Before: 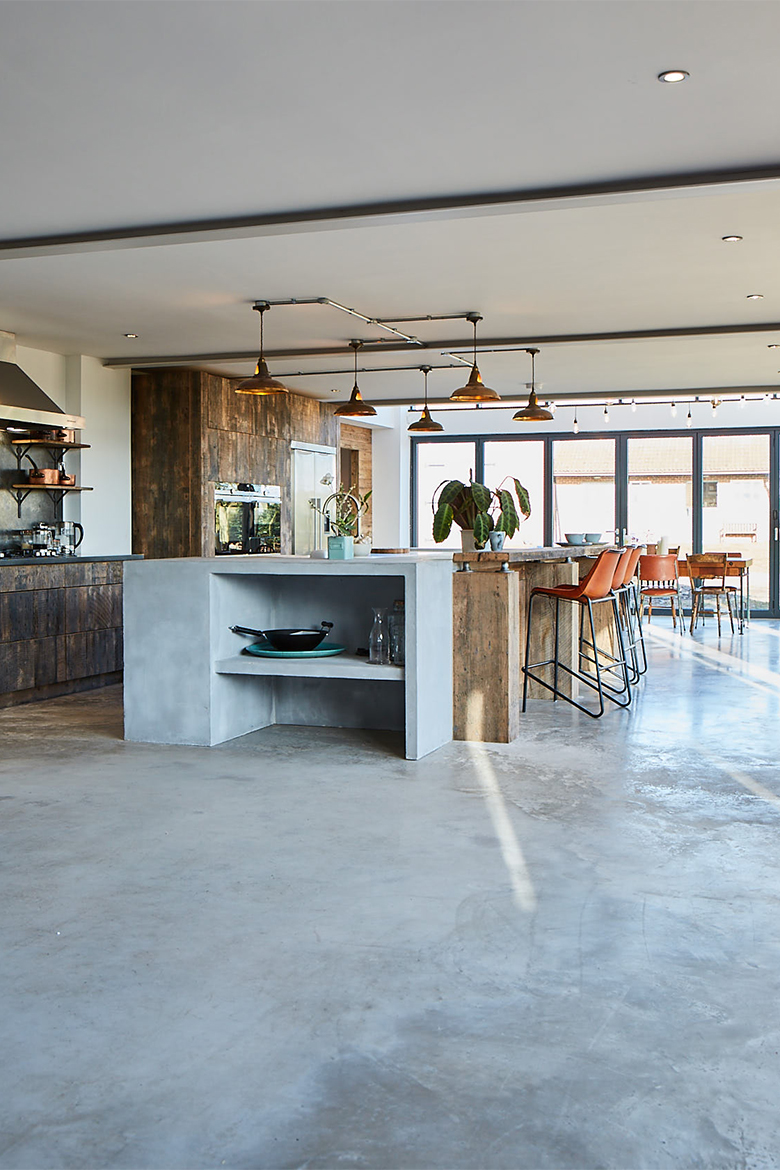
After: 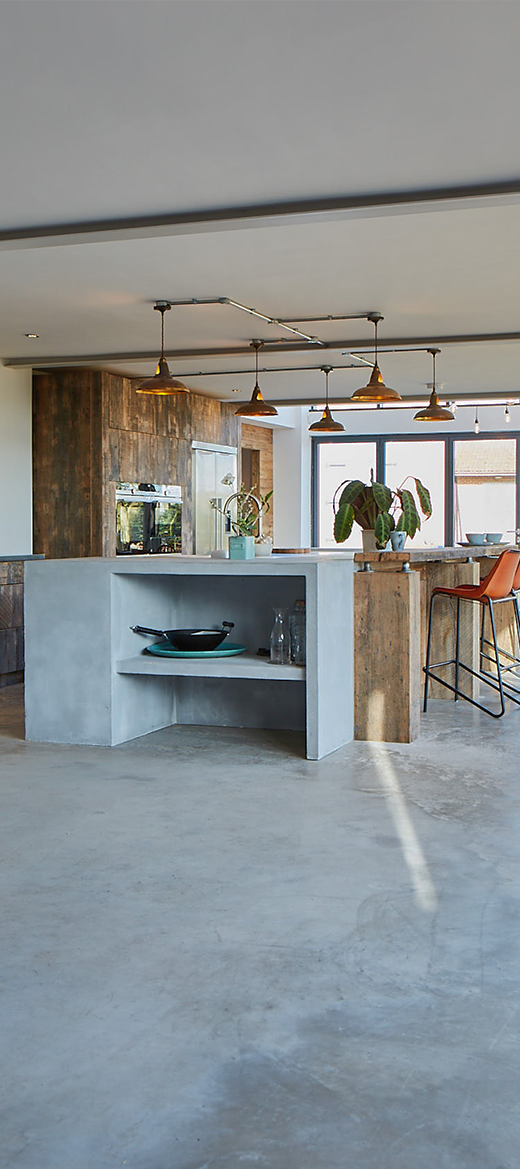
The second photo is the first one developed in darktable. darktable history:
crop and rotate: left 12.755%, right 20.46%
shadows and highlights: highlights -60.06
